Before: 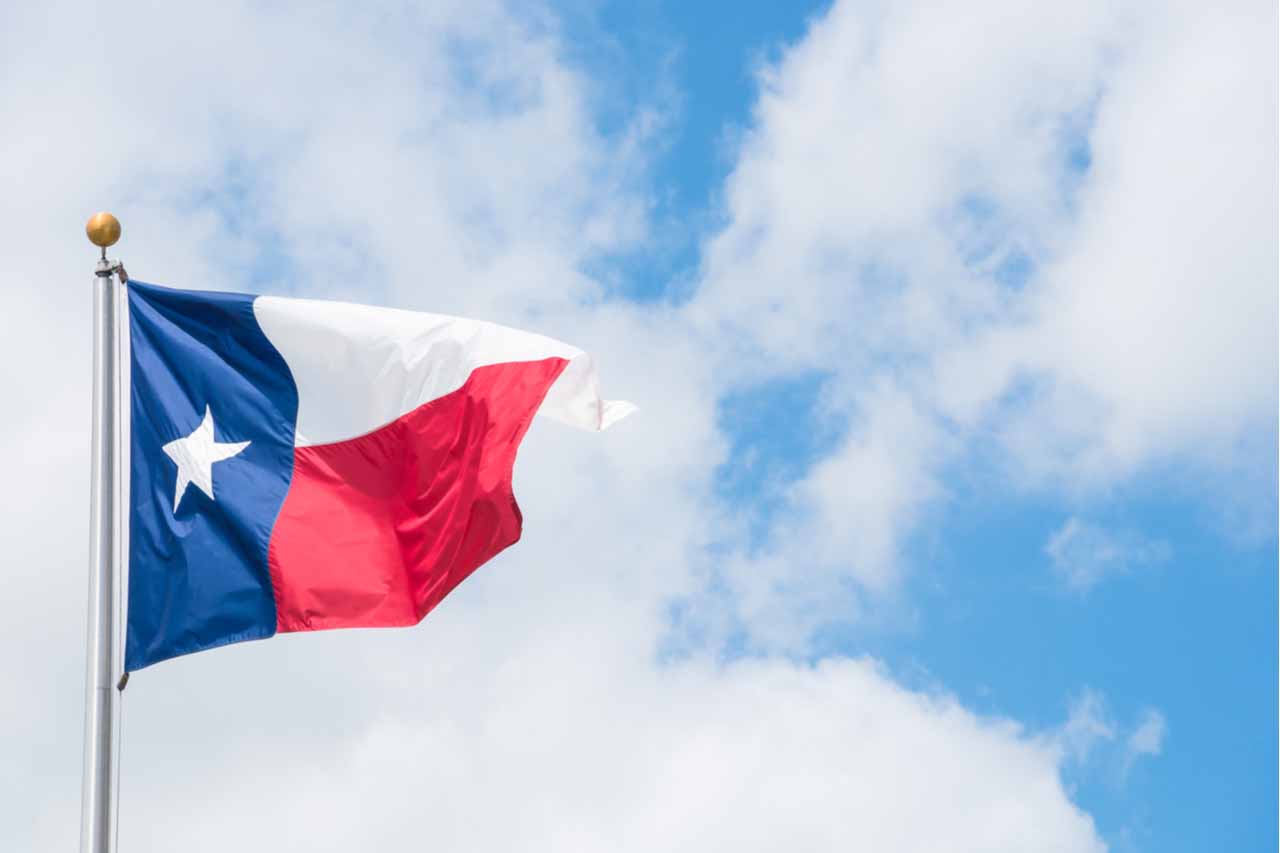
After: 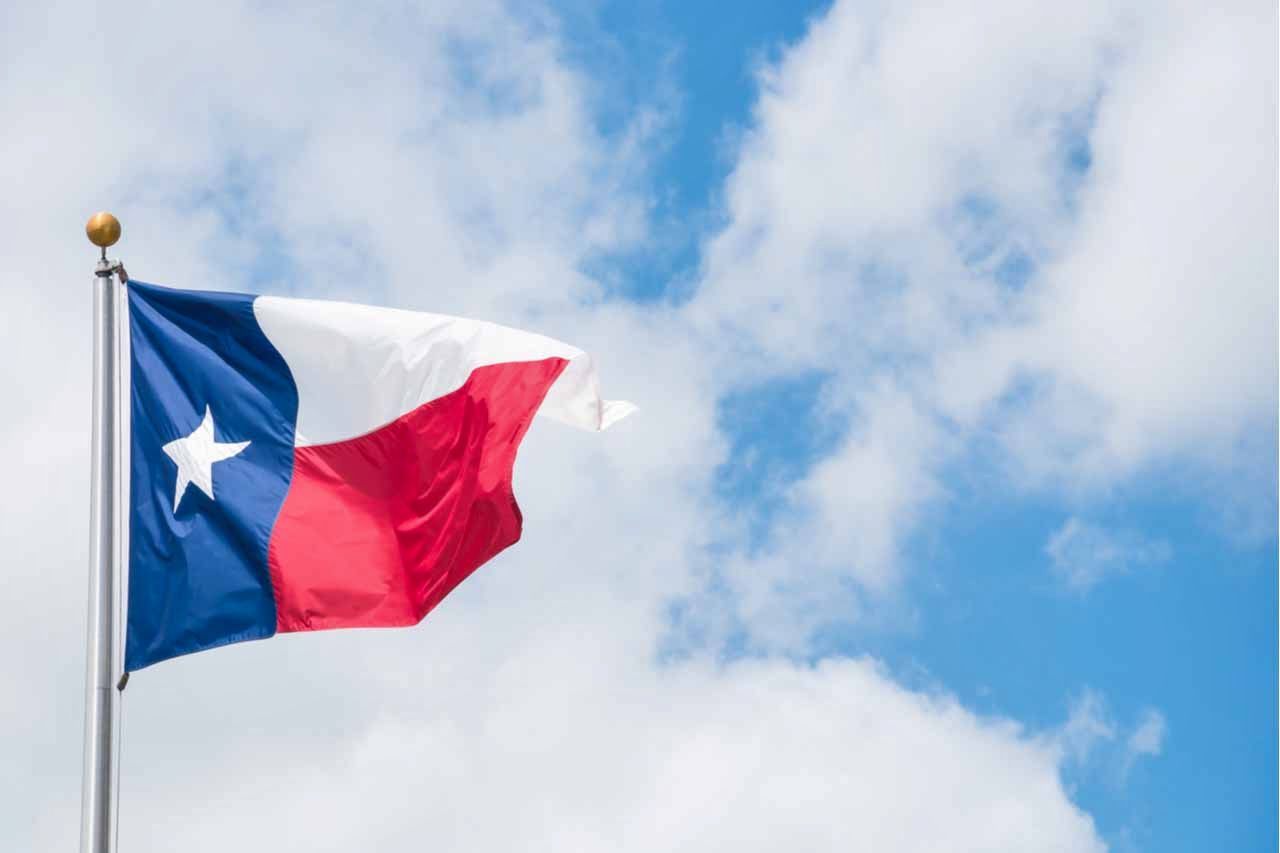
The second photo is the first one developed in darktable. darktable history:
shadows and highlights: shadows 29.2, highlights -29.65, low approximation 0.01, soften with gaussian
